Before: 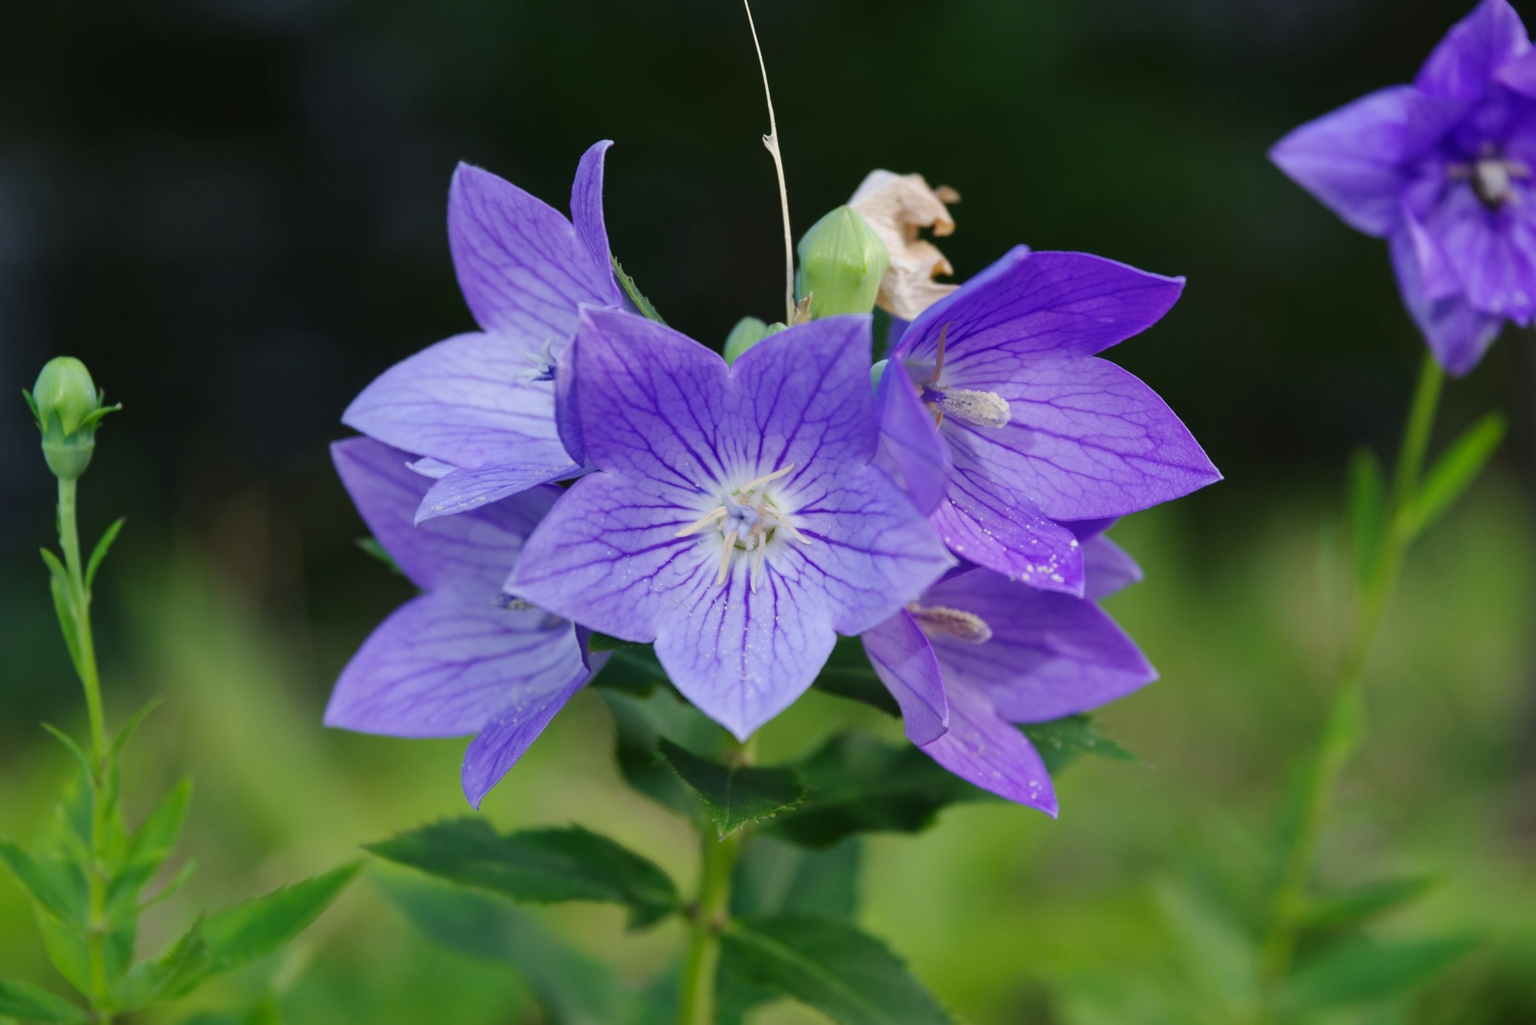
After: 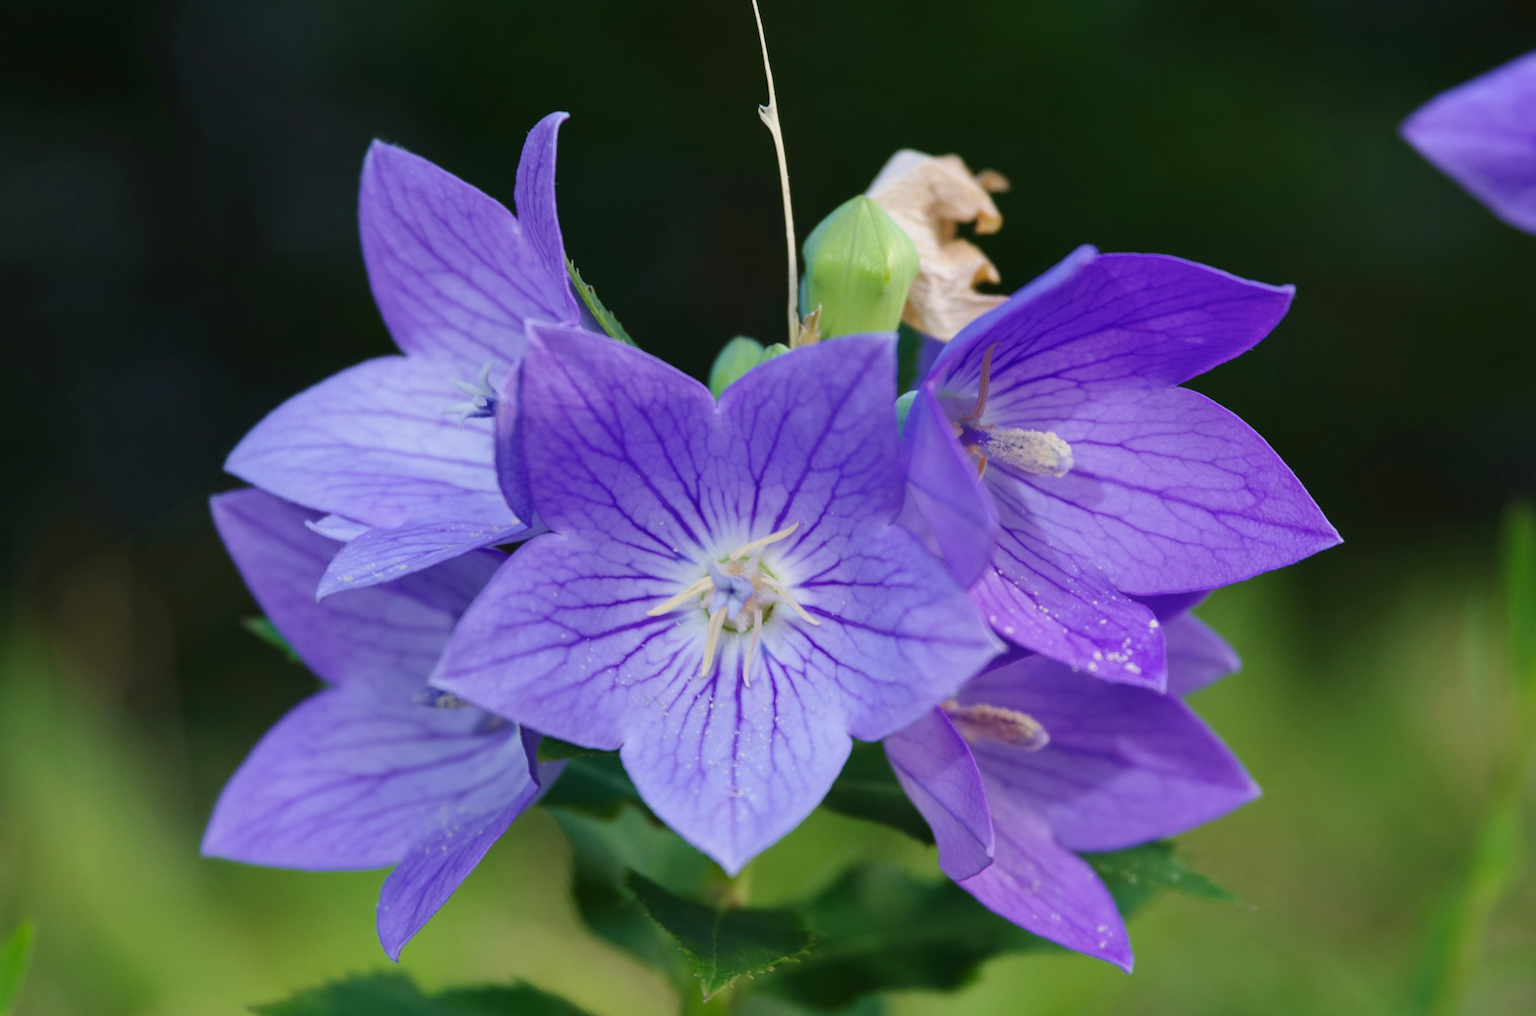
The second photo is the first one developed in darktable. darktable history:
crop and rotate: left 10.77%, top 5.1%, right 10.41%, bottom 16.76%
velvia: on, module defaults
